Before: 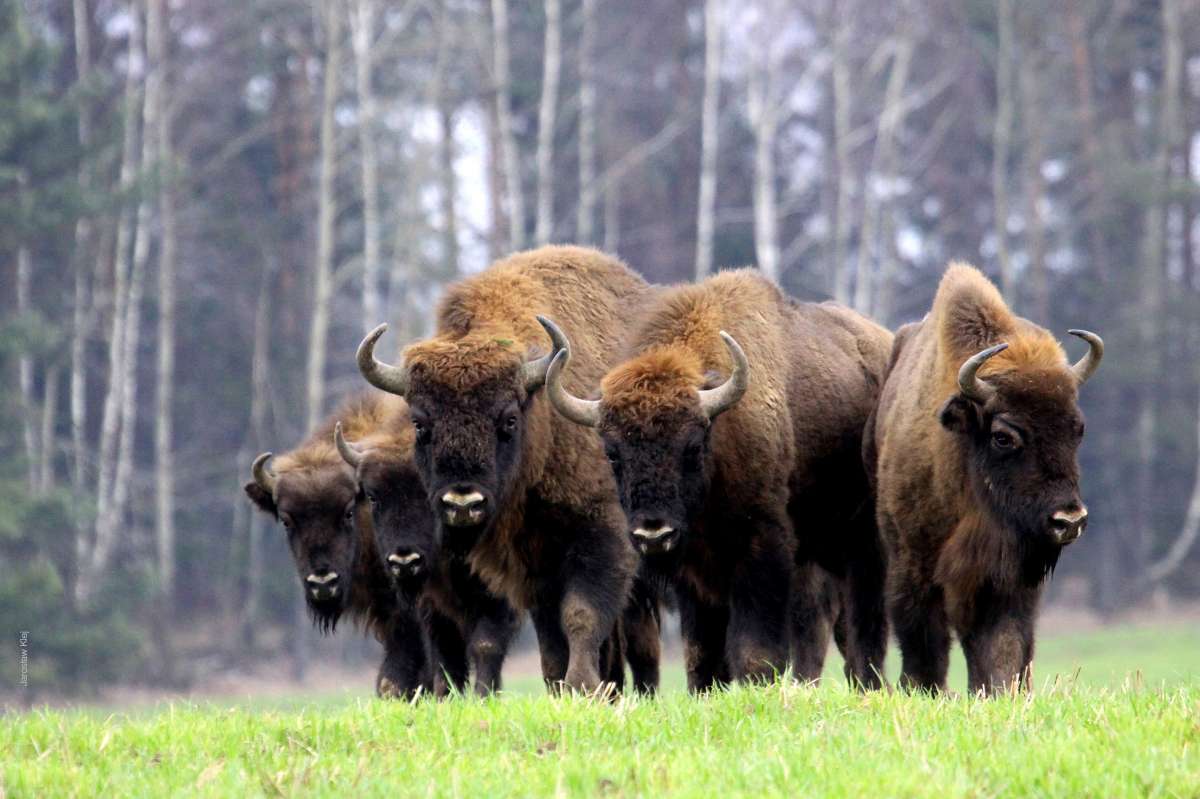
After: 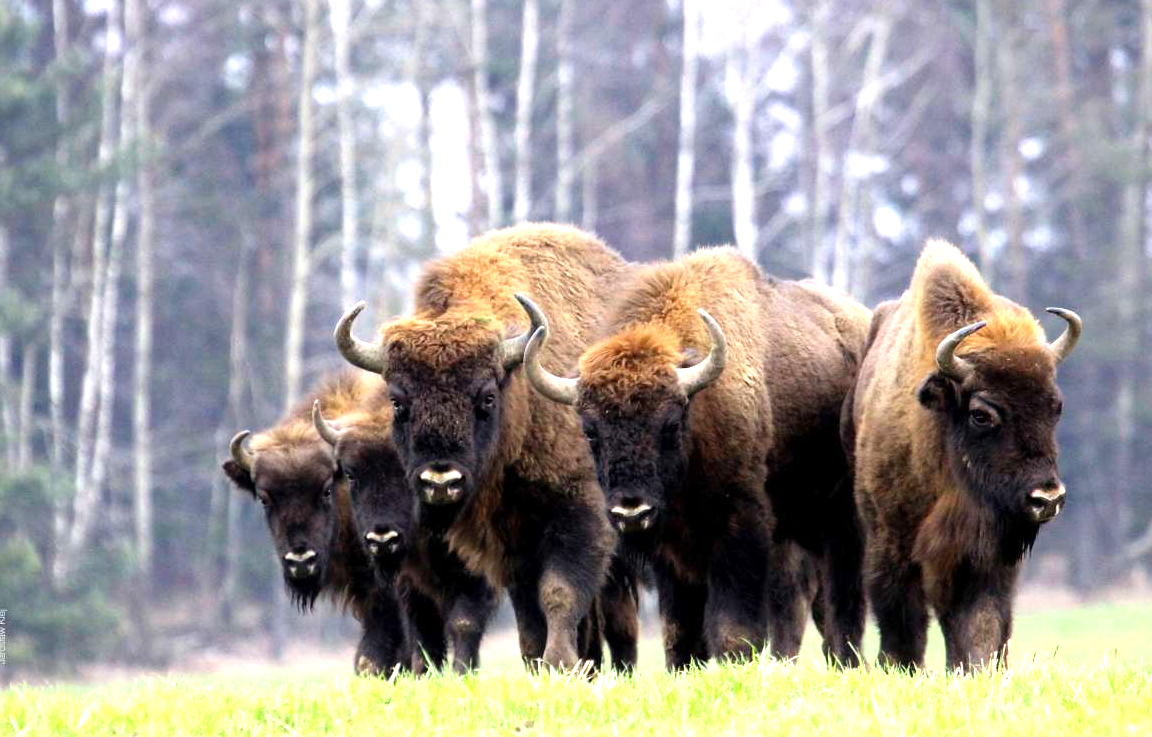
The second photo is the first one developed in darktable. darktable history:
crop: left 1.864%, top 2.848%, right 0.928%, bottom 4.823%
levels: levels [0, 0.394, 0.787]
base curve: curves: ch0 [(0, 0) (0.989, 0.992)], preserve colors none
